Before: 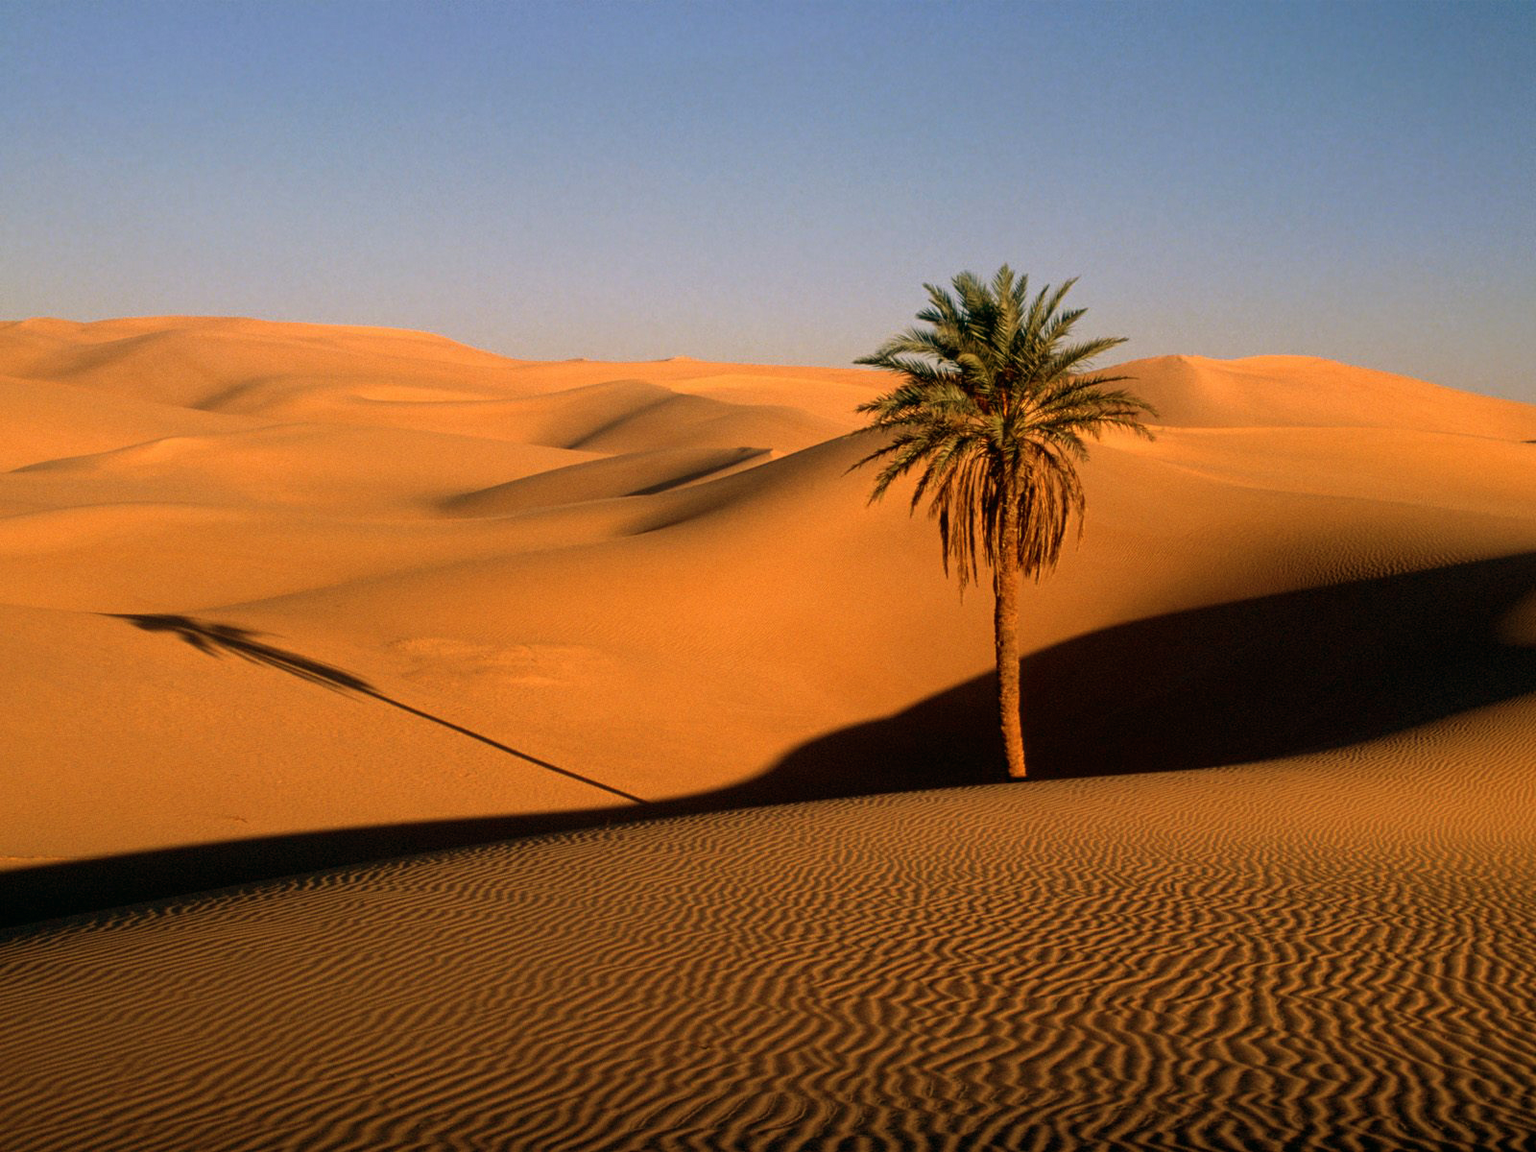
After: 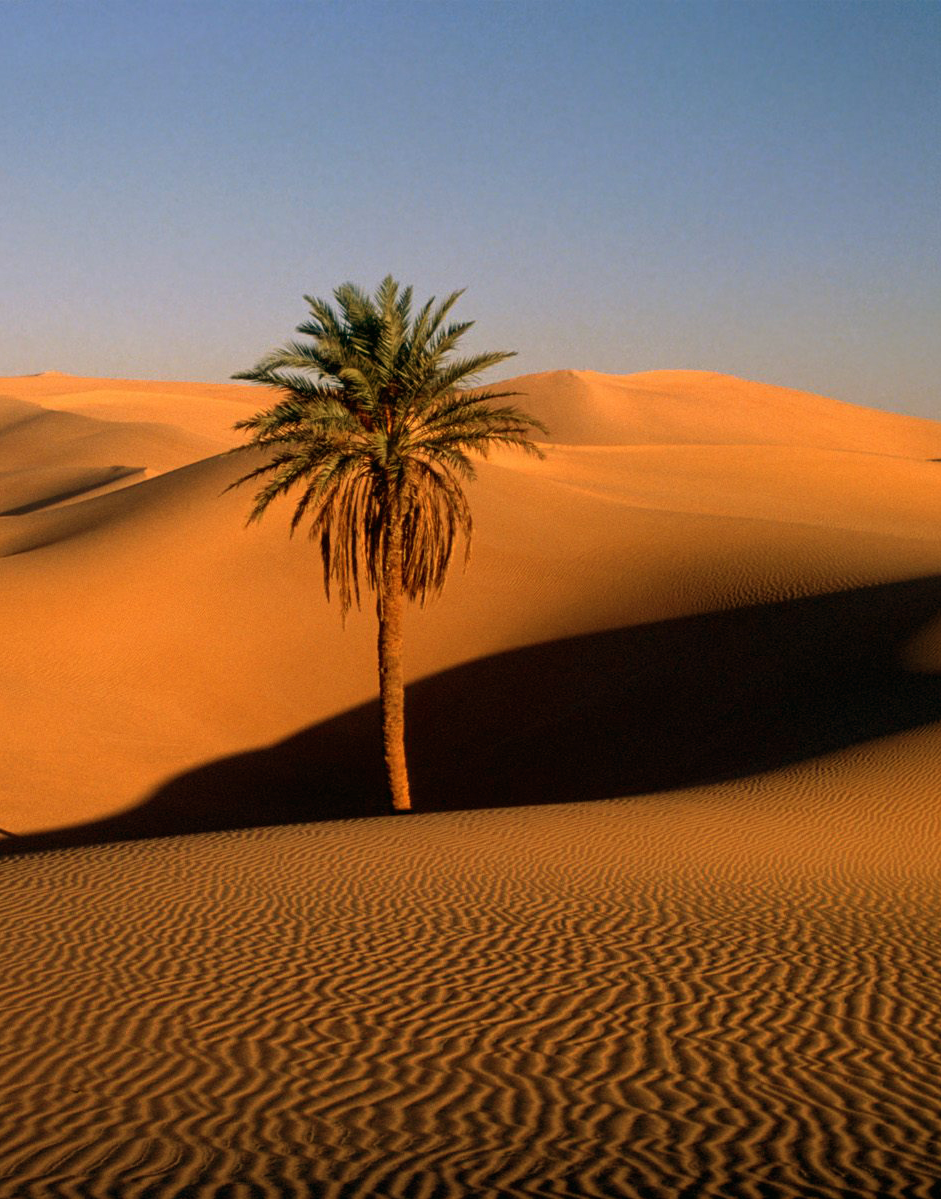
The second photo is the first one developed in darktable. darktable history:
crop: left 41.161%
